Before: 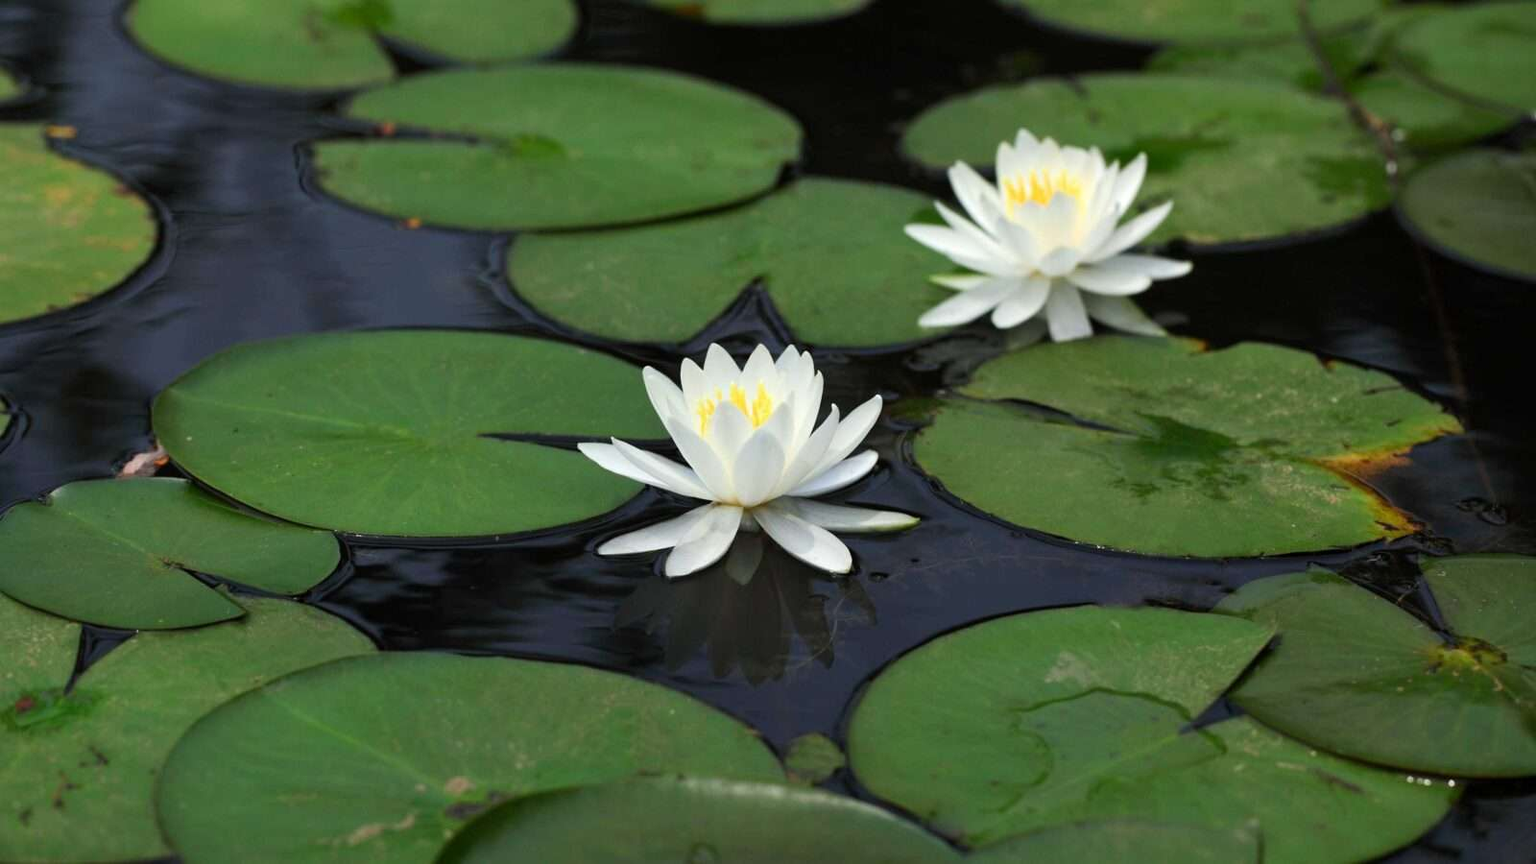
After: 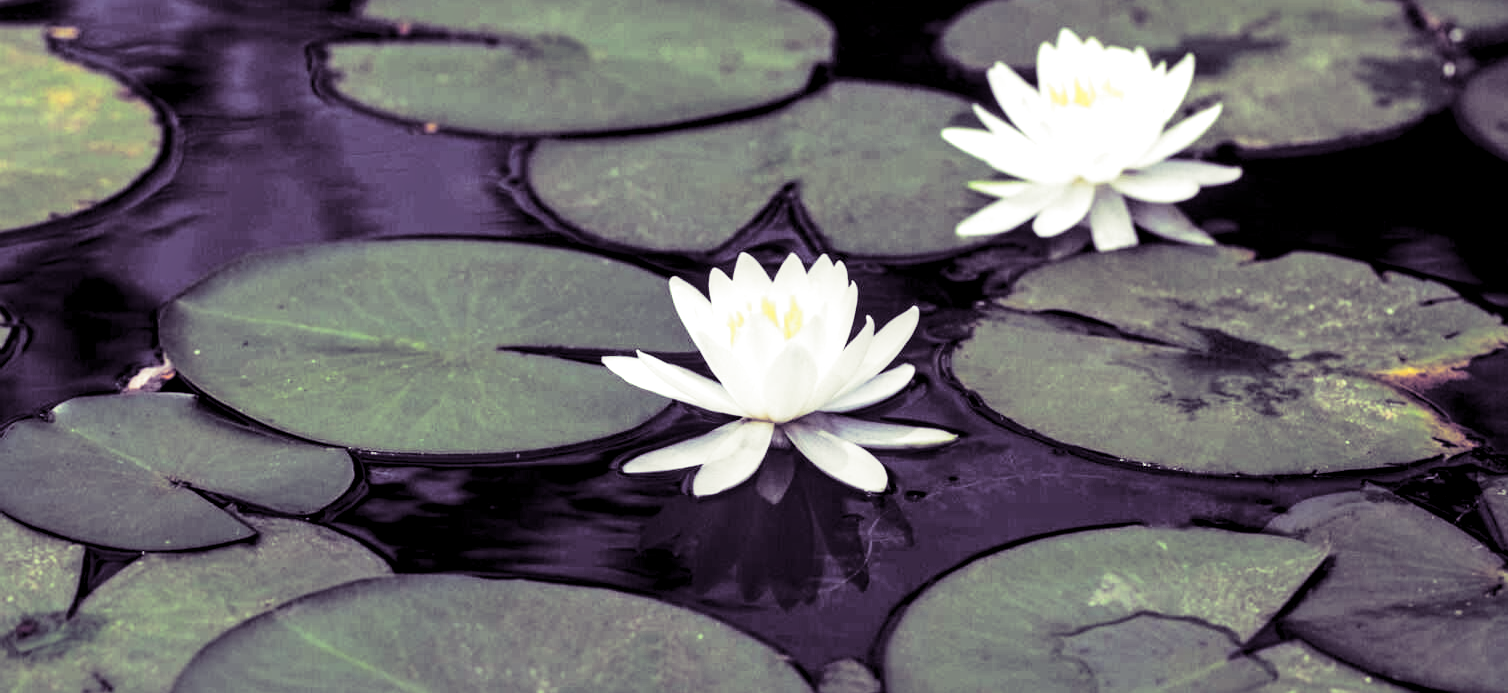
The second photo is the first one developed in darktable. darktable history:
local contrast: detail 150%
crop and rotate: angle 0.03°, top 11.643%, right 5.651%, bottom 11.189%
base curve: curves: ch0 [(0, 0) (0.032, 0.037) (0.105, 0.228) (0.435, 0.76) (0.856, 0.983) (1, 1)], preserve colors none
split-toning: shadows › hue 266.4°, shadows › saturation 0.4, highlights › hue 61.2°, highlights › saturation 0.3, compress 0%
